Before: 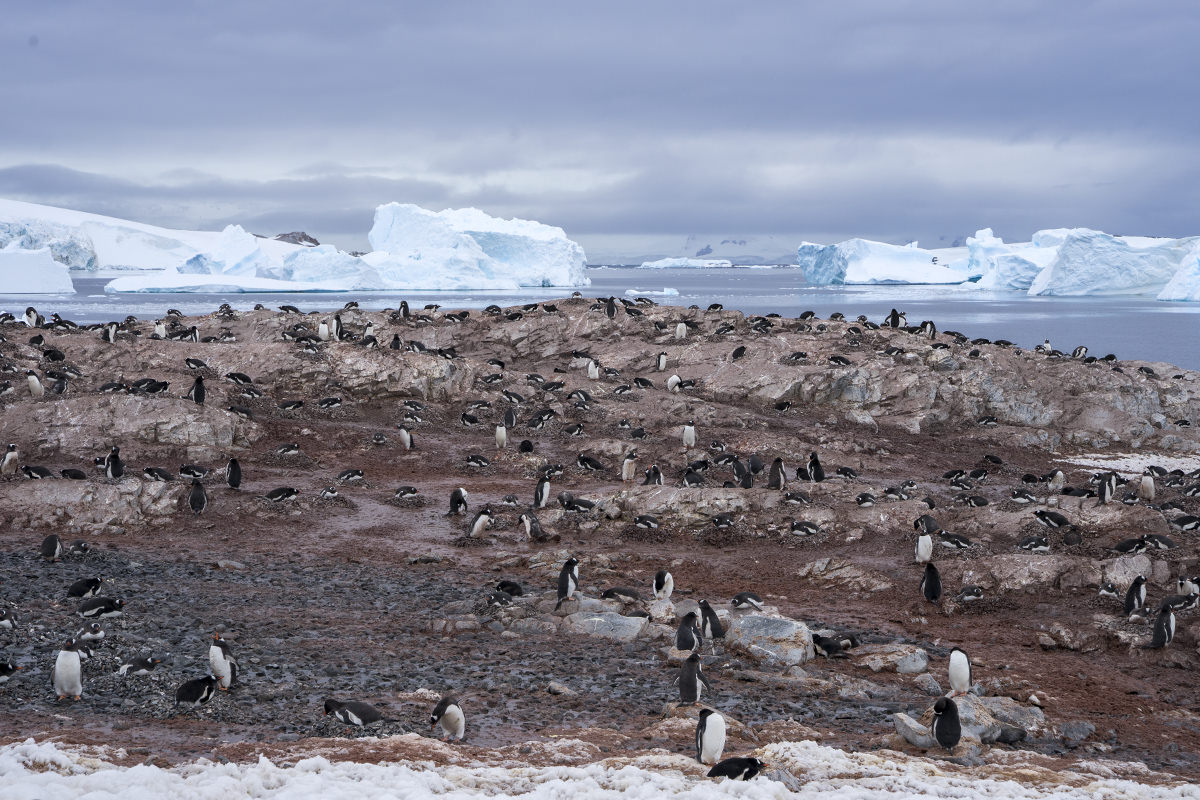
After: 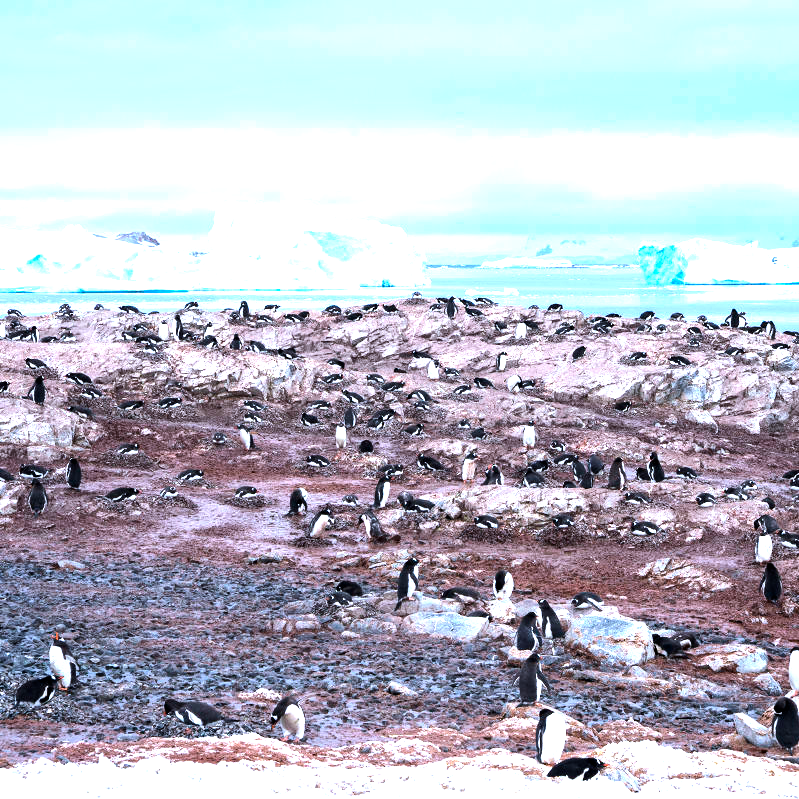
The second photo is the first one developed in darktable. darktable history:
exposure: black level correction 0, exposure 1 EV, compensate exposure bias true, compensate highlight preservation false
tone equalizer: -8 EV -0.75 EV, -7 EV -0.7 EV, -6 EV -0.6 EV, -5 EV -0.4 EV, -3 EV 0.4 EV, -2 EV 0.6 EV, -1 EV 0.7 EV, +0 EV 0.75 EV, edges refinement/feathering 500, mask exposure compensation -1.57 EV, preserve details no
color calibration: x 0.37, y 0.382, temperature 4313.32 K
color balance rgb: perceptual saturation grading › global saturation 20%, global vibrance 20%
crop and rotate: left 13.409%, right 19.924%
